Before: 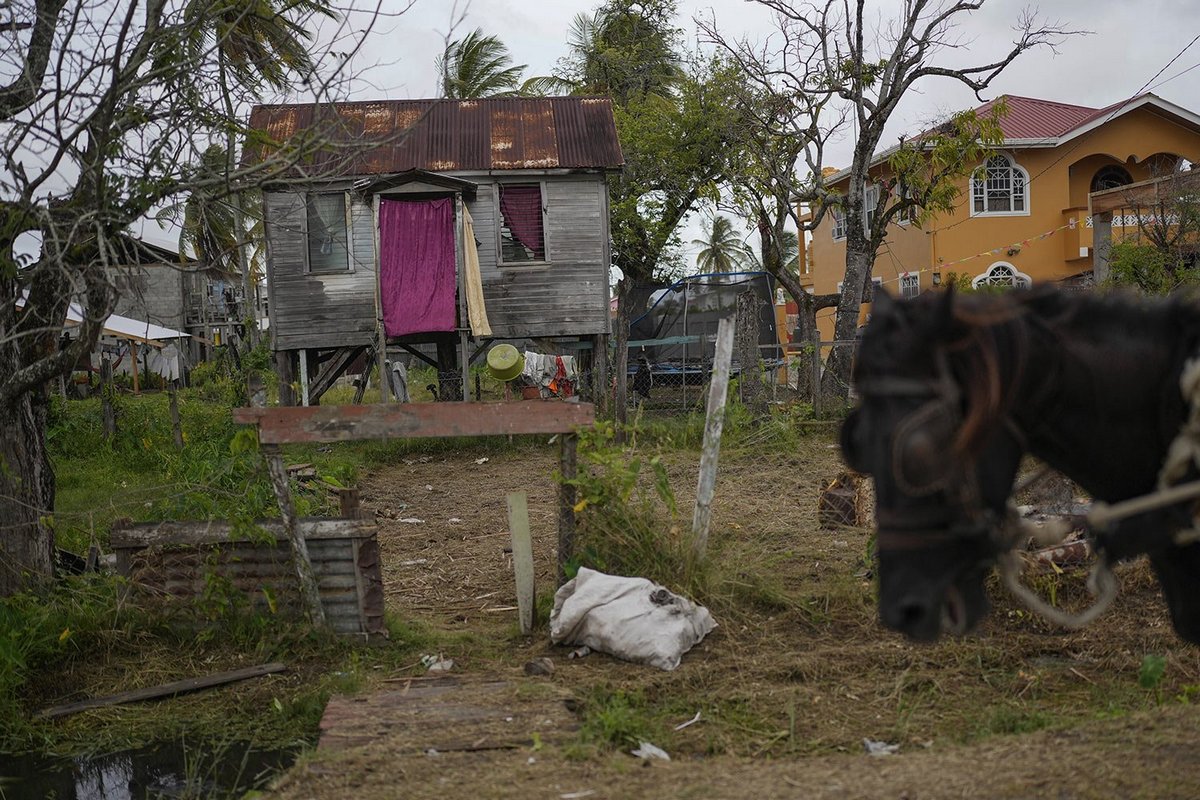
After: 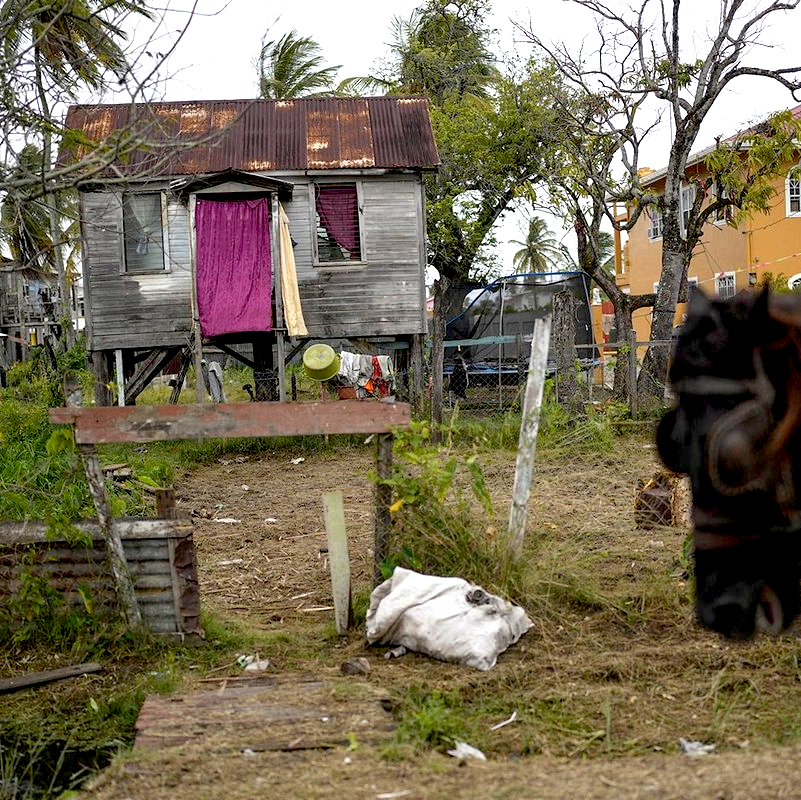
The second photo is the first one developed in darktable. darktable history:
exposure: black level correction 0.011, exposure 1.076 EV, compensate exposure bias true, compensate highlight preservation false
crop: left 15.389%, right 17.857%
